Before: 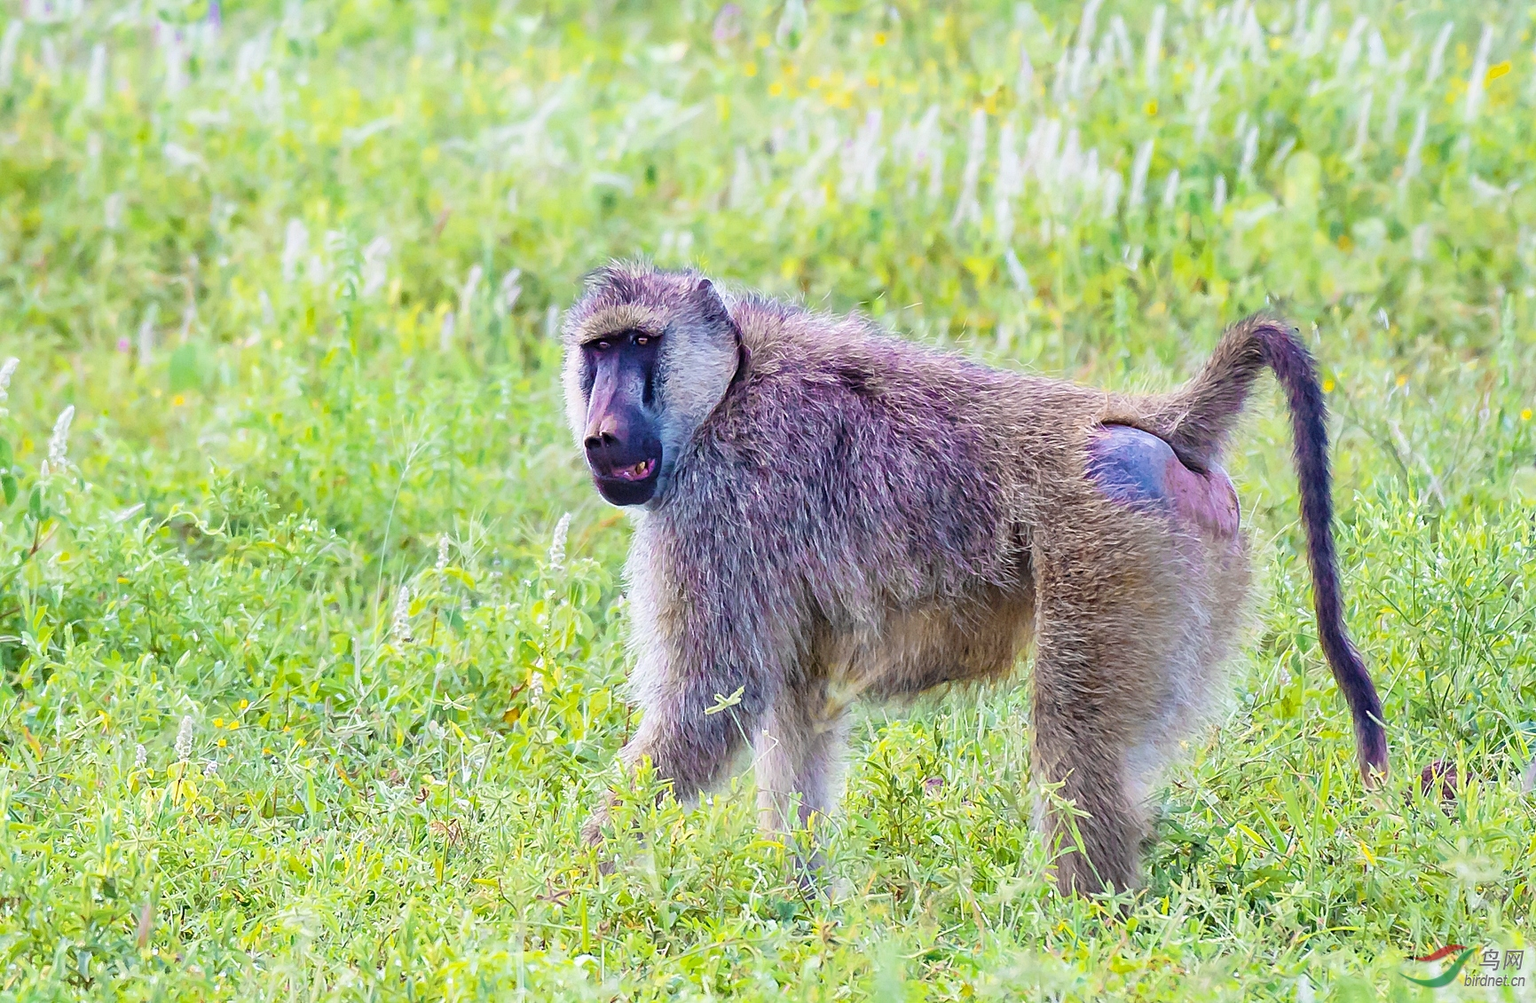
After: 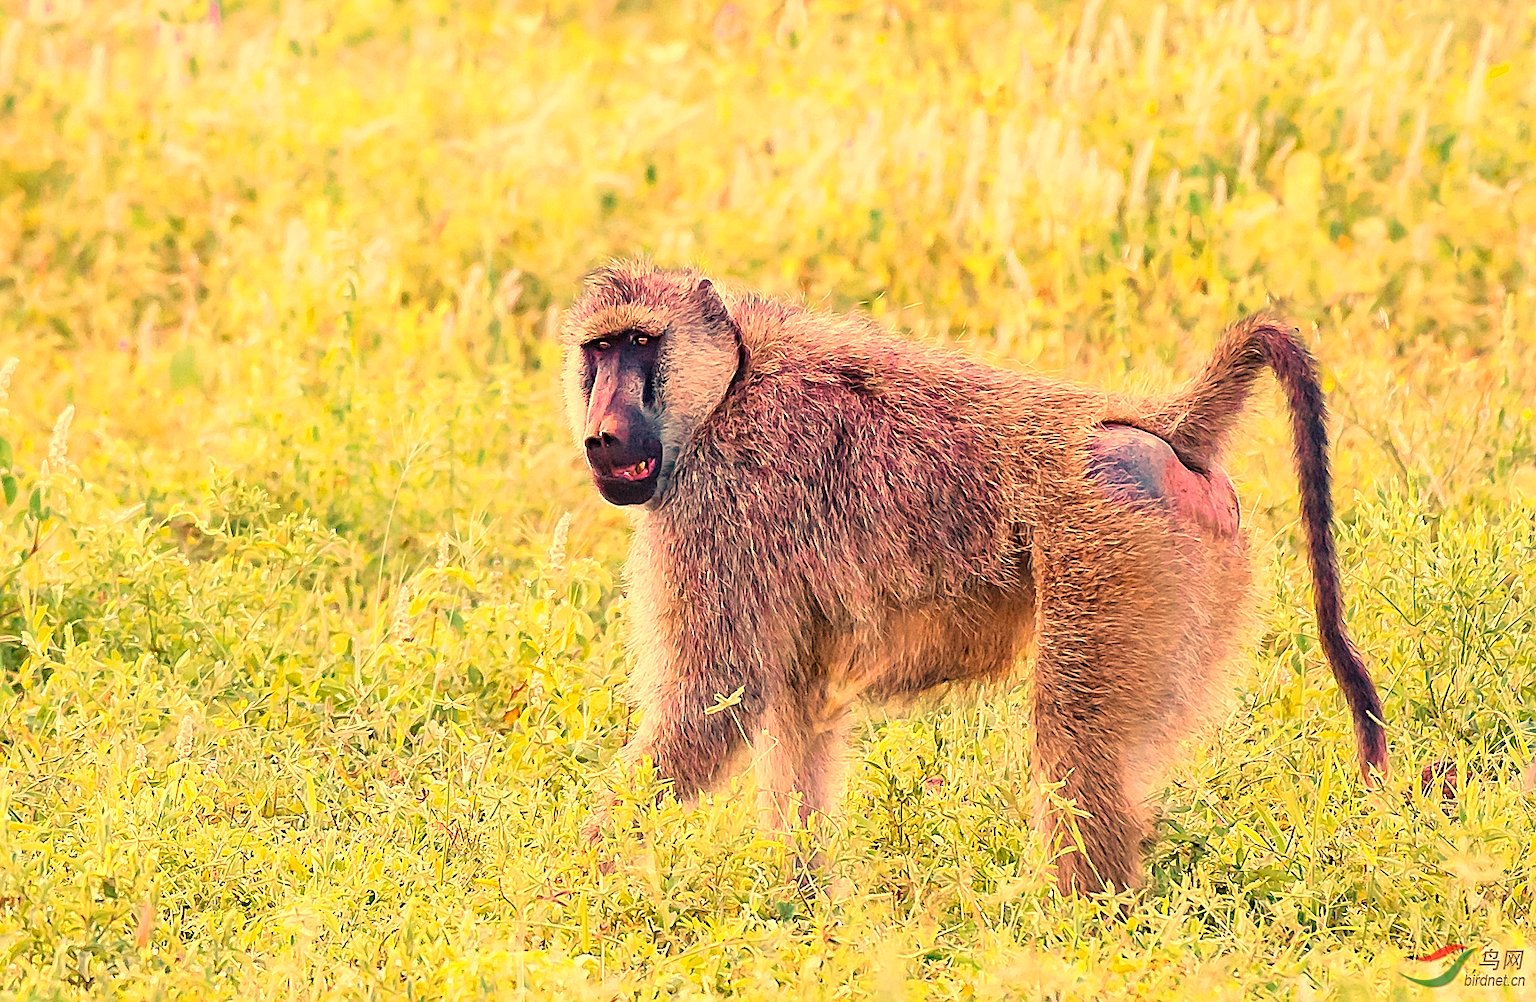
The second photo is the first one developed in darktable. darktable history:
sharpen: on, module defaults
white balance: red 1.467, blue 0.684
